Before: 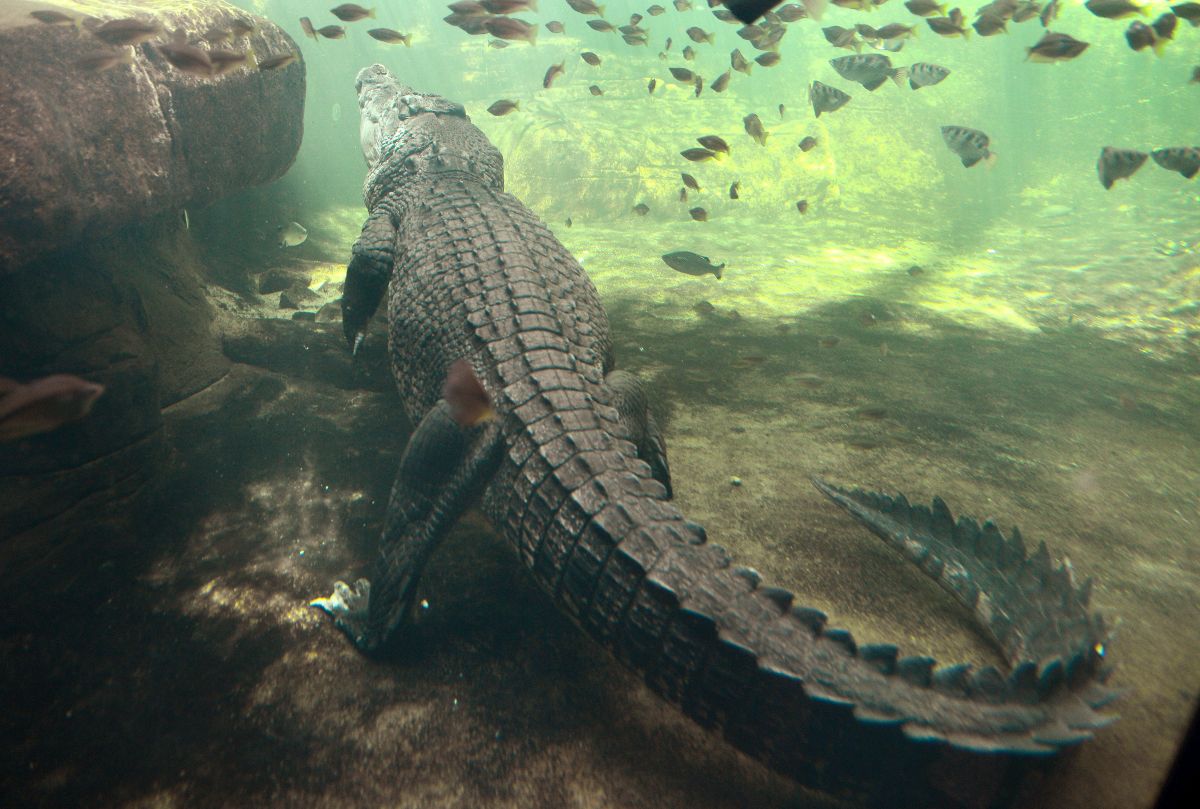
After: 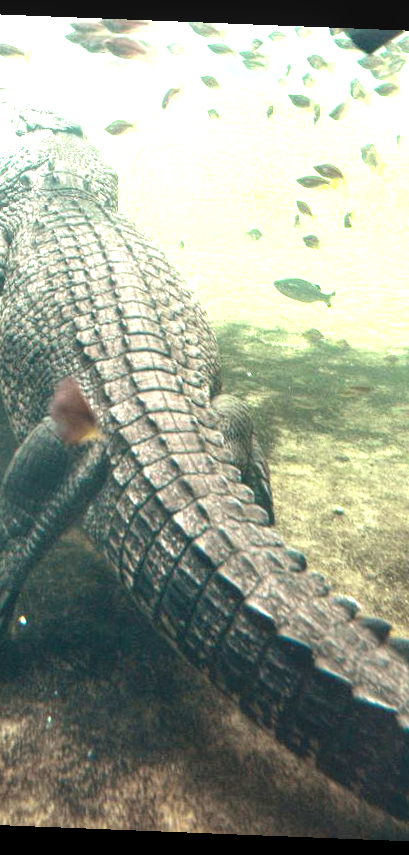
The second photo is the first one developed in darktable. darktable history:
local contrast: highlights 99%, shadows 86%, detail 160%, midtone range 0.2
crop: left 33.36%, right 33.36%
exposure: black level correction 0, exposure 1.5 EV, compensate exposure bias true, compensate highlight preservation false
rotate and perspective: rotation 2.27°, automatic cropping off
